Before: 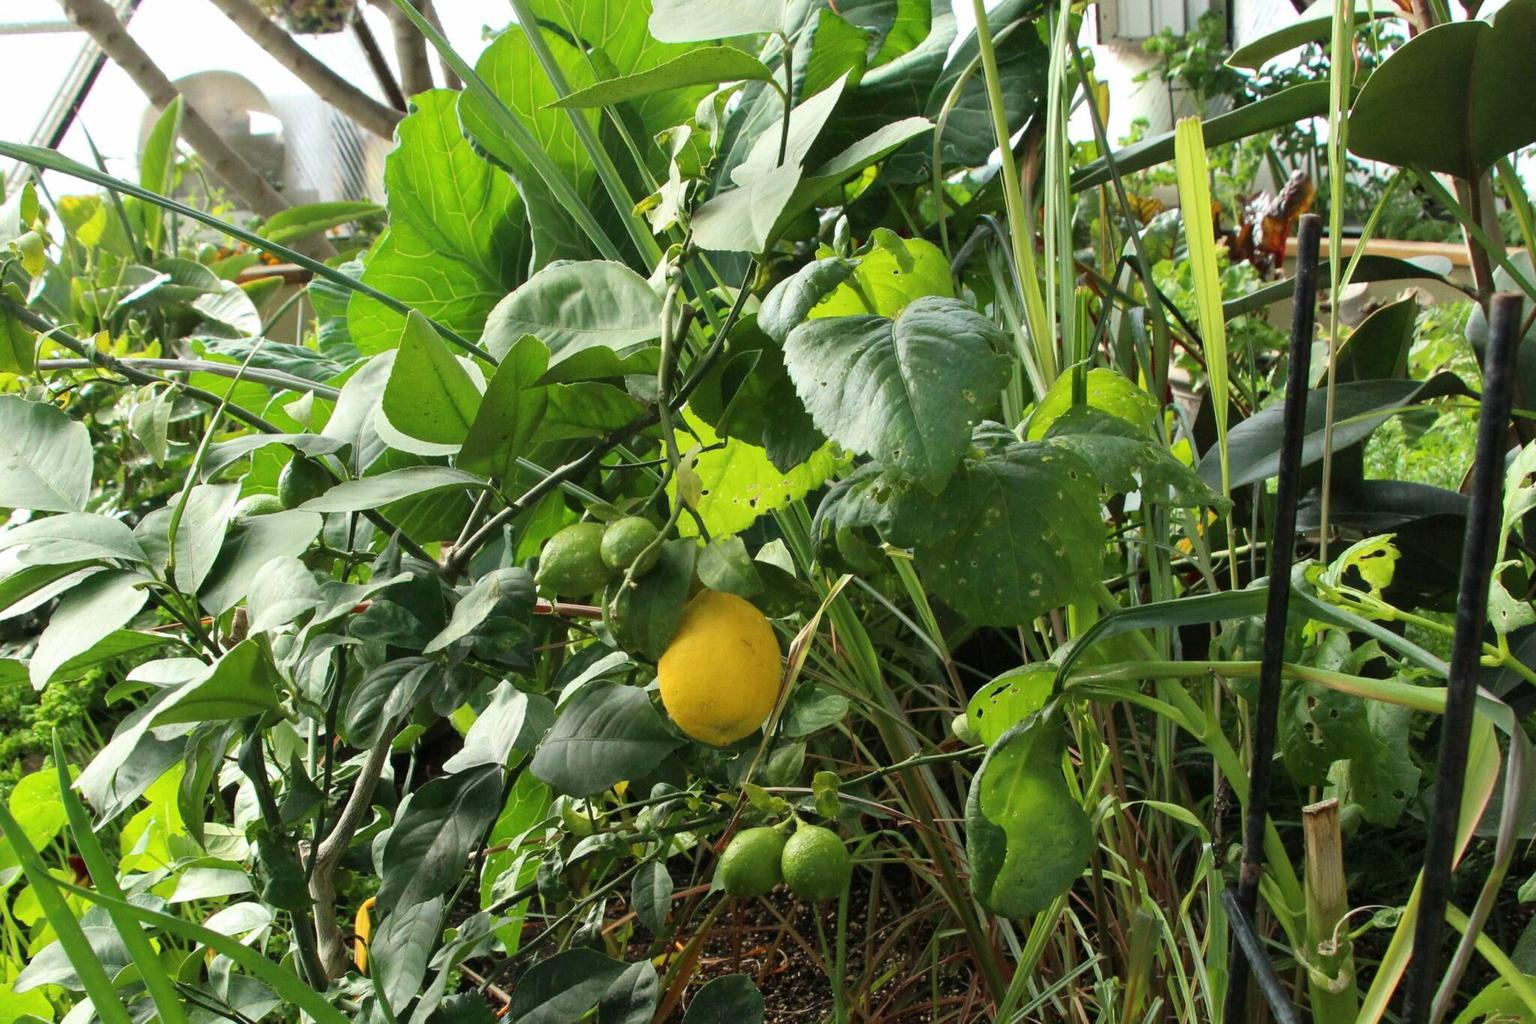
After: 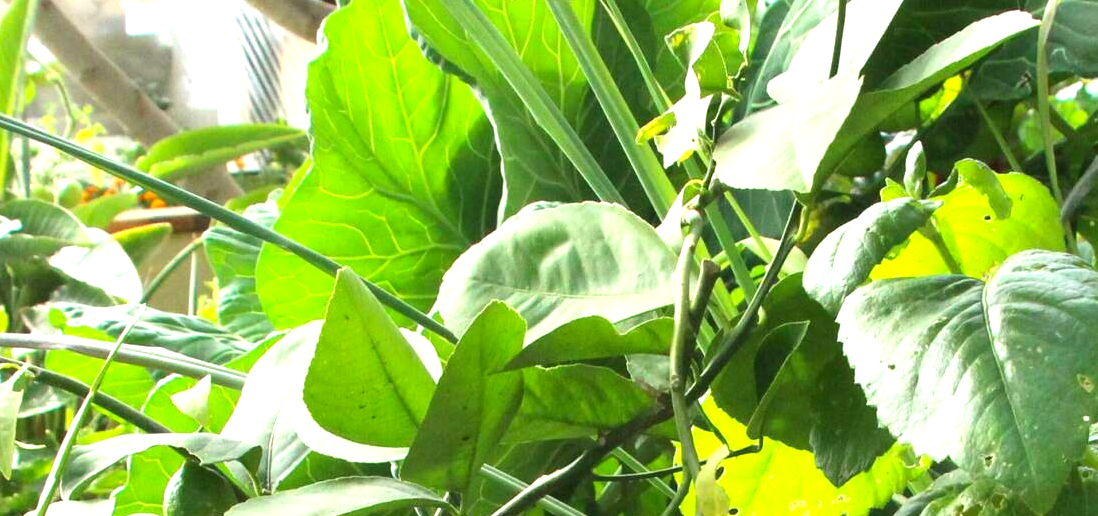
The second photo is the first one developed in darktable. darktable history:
exposure: black level correction 0, exposure 1 EV, compensate exposure bias true, compensate highlight preservation false
crop: left 10.121%, top 10.631%, right 36.218%, bottom 51.526%
color correction: saturation 1.1
